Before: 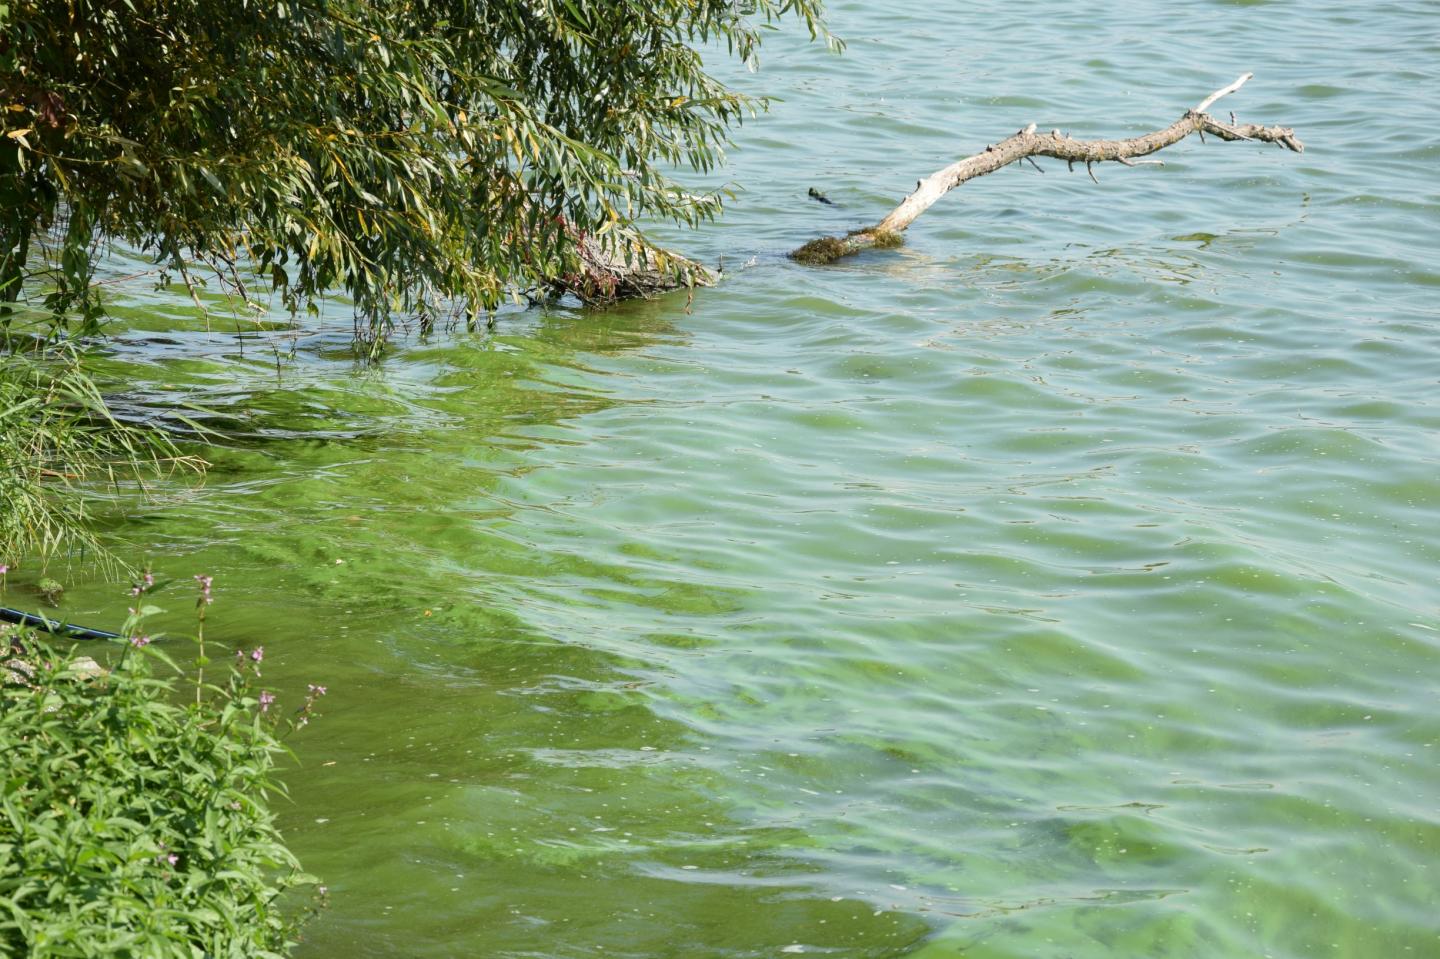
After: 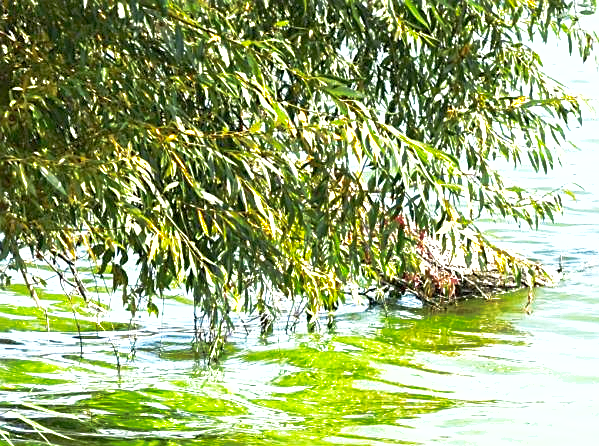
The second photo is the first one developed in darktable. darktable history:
crop and rotate: left 11.142%, top 0.072%, right 47.249%, bottom 53.349%
base curve: curves: ch0 [(0, 0) (0.257, 0.25) (0.482, 0.586) (0.757, 0.871) (1, 1)], preserve colors none
tone equalizer: on, module defaults
exposure: black level correction 0, exposure 1.368 EV, compensate highlight preservation false
sharpen: on, module defaults
shadows and highlights: on, module defaults
local contrast: mode bilateral grid, contrast 21, coarseness 51, detail 120%, midtone range 0.2
contrast brightness saturation: contrast -0.012, brightness -0.007, saturation 0.033
